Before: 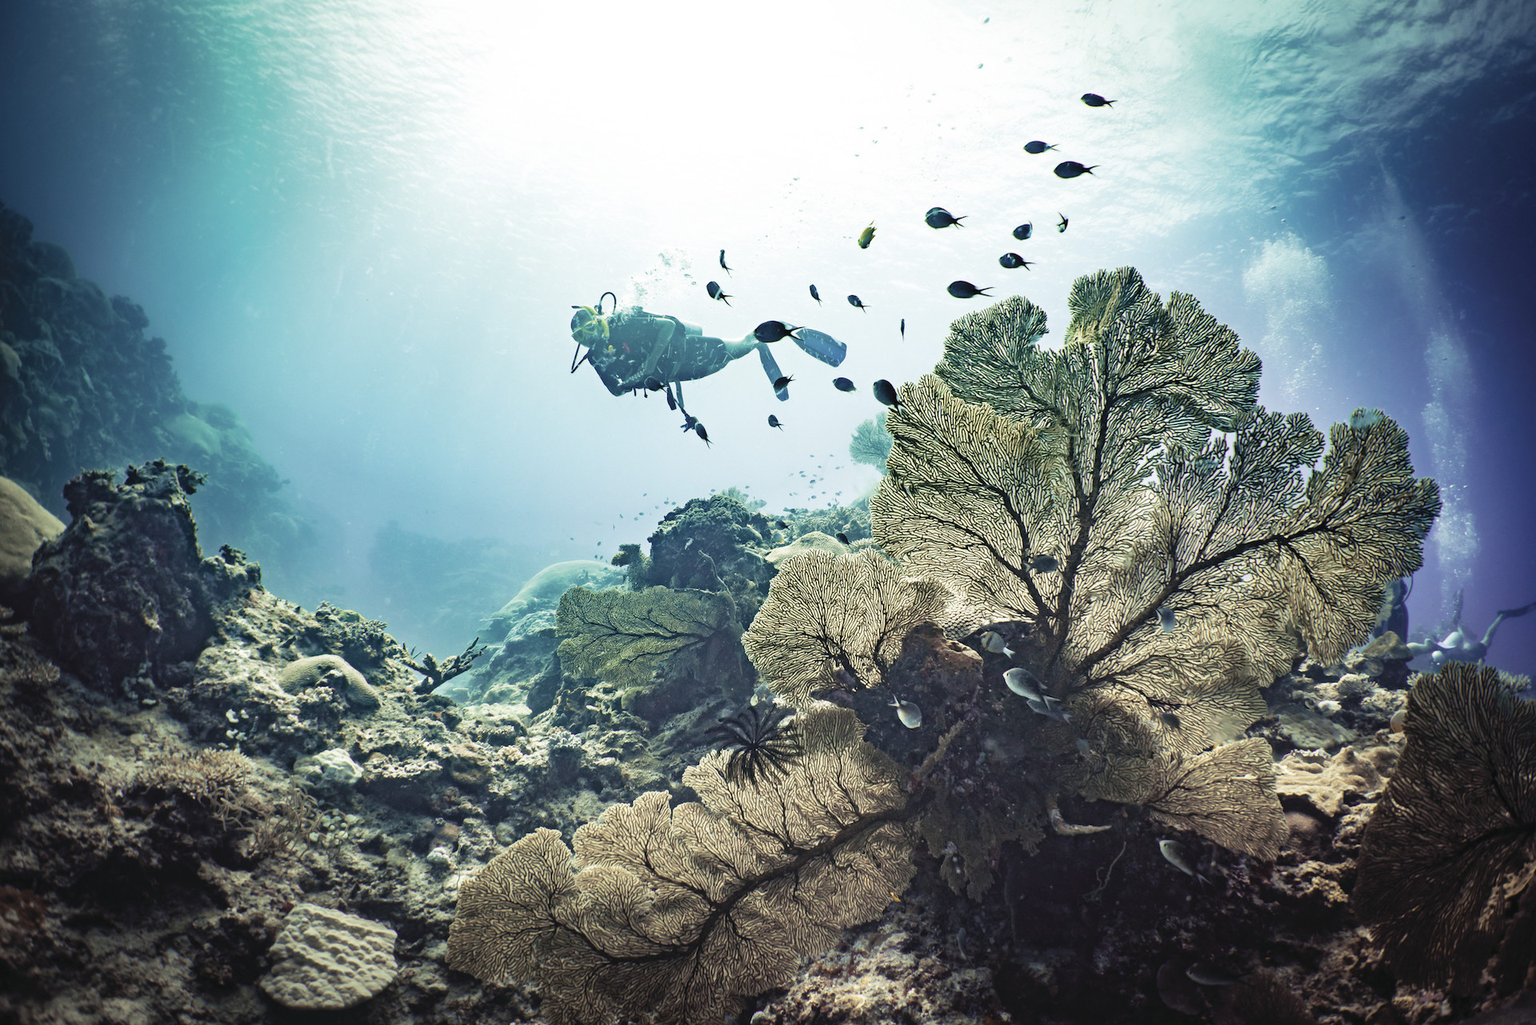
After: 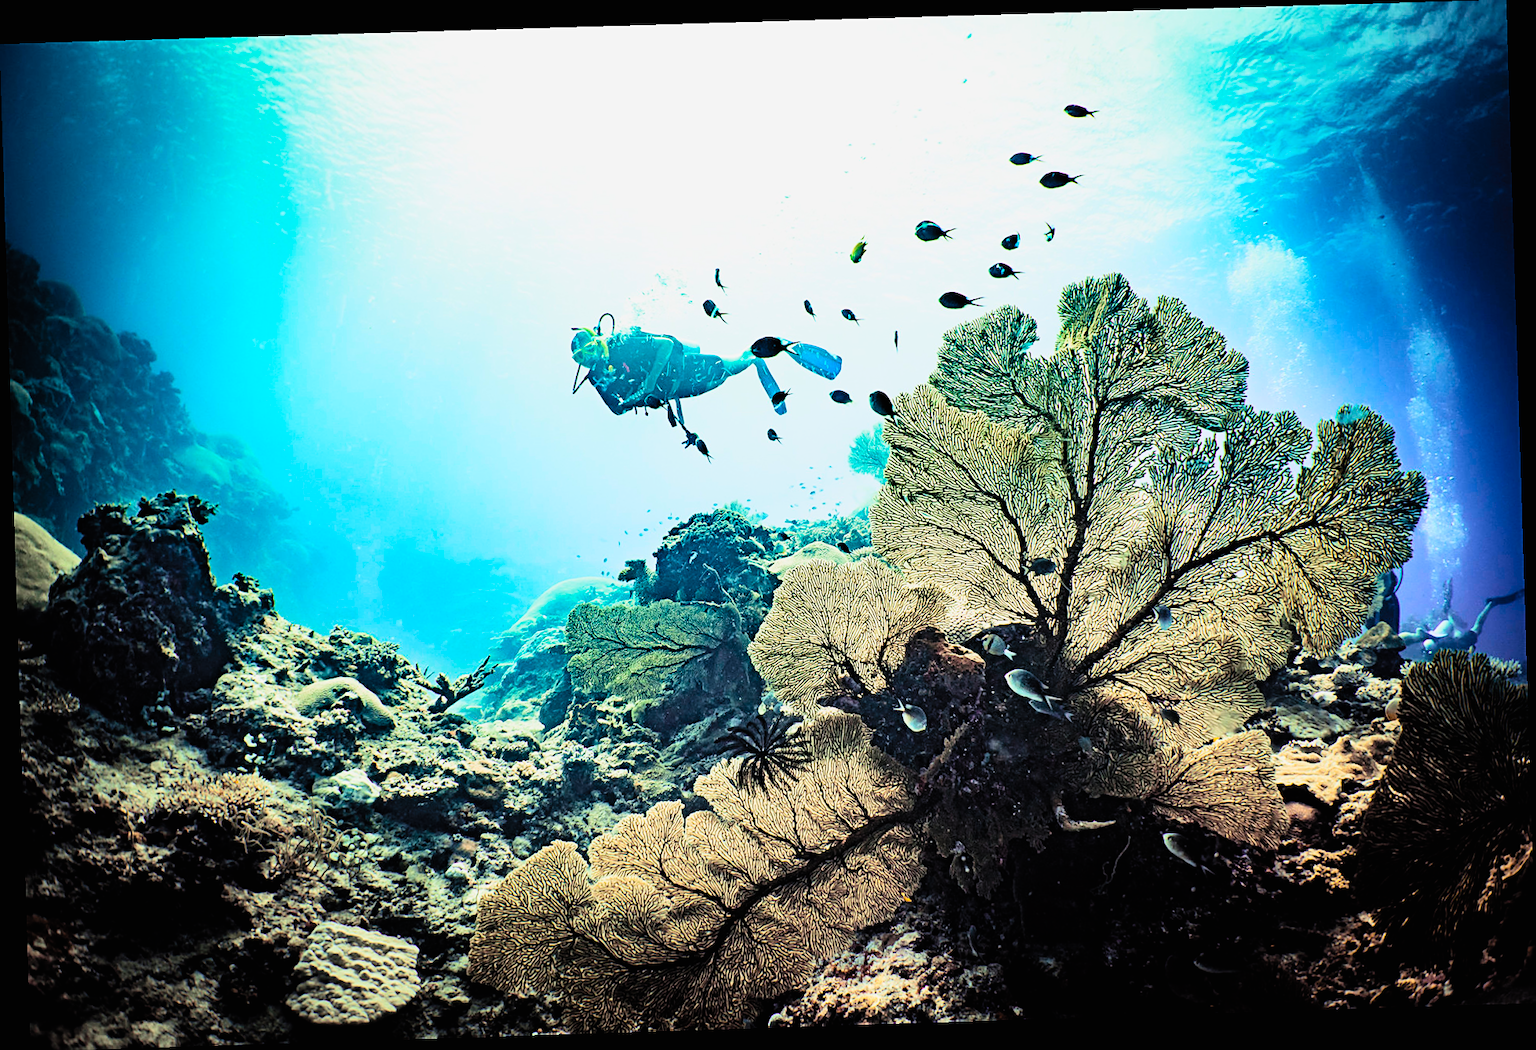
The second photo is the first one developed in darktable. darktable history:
rotate and perspective: rotation -1.77°, lens shift (horizontal) 0.004, automatic cropping off
sharpen: on, module defaults
contrast brightness saturation: contrast 0.2, brightness 0.2, saturation 0.8
filmic rgb: black relative exposure -5 EV, hardness 2.88, contrast 1.4, highlights saturation mix -30%
